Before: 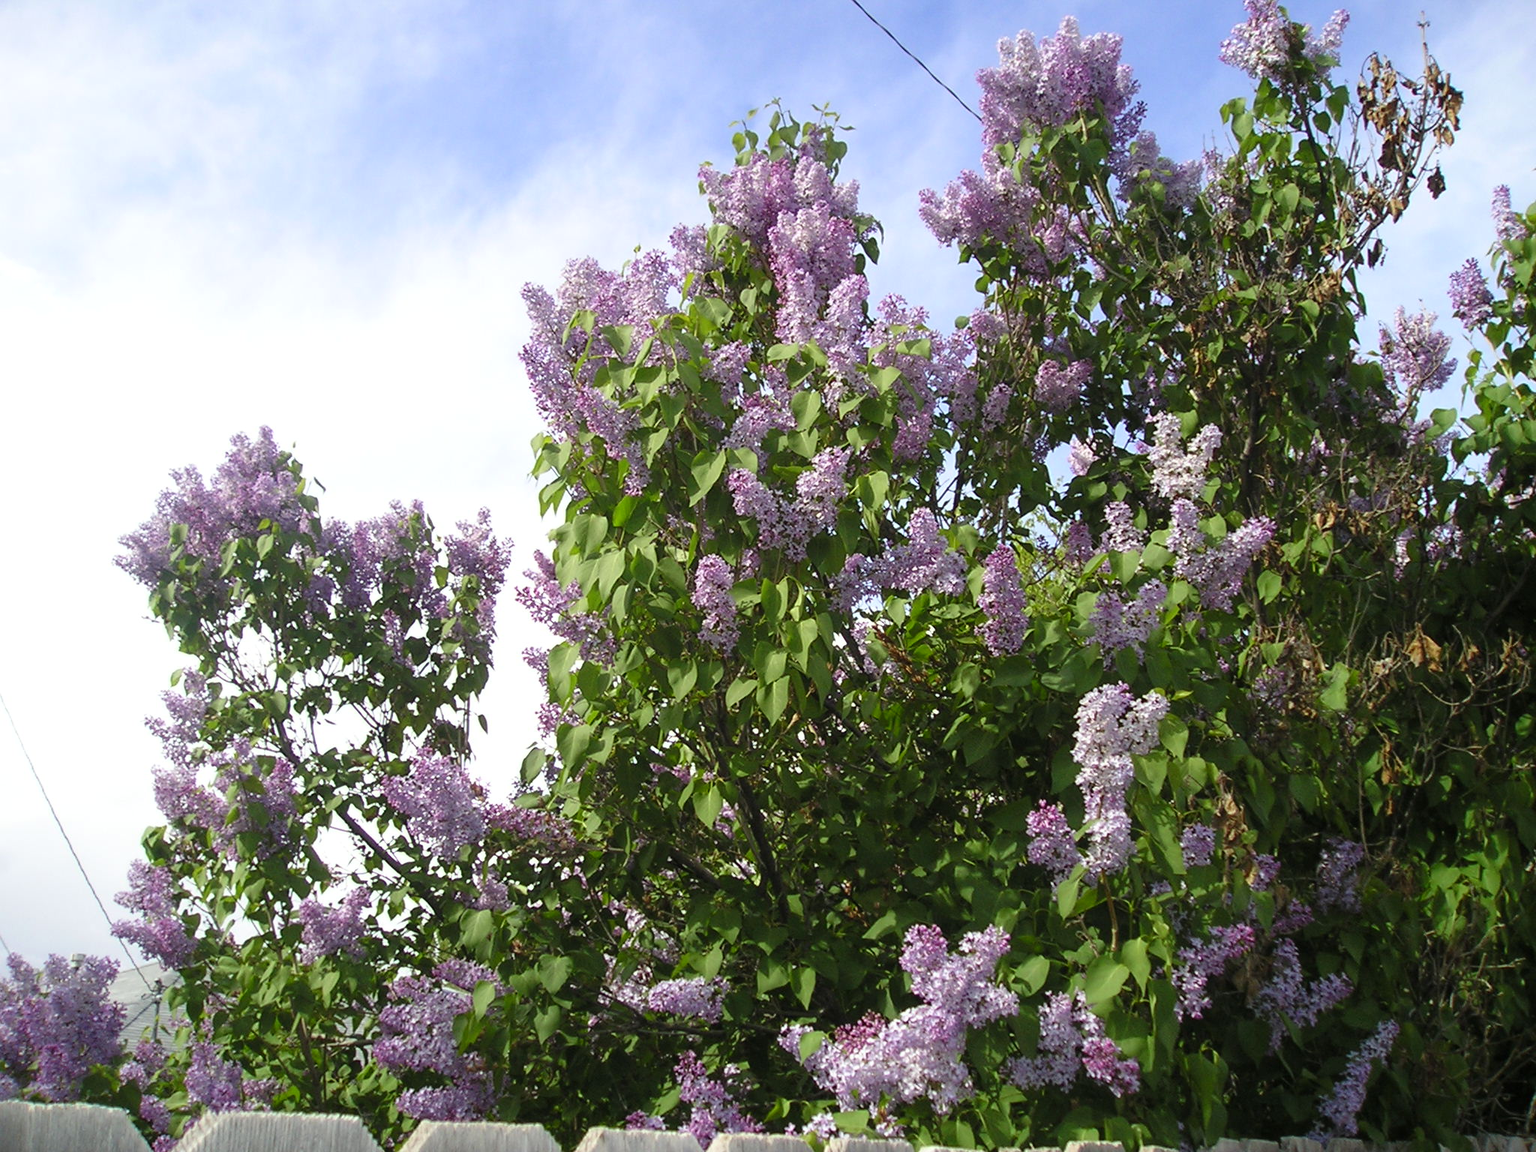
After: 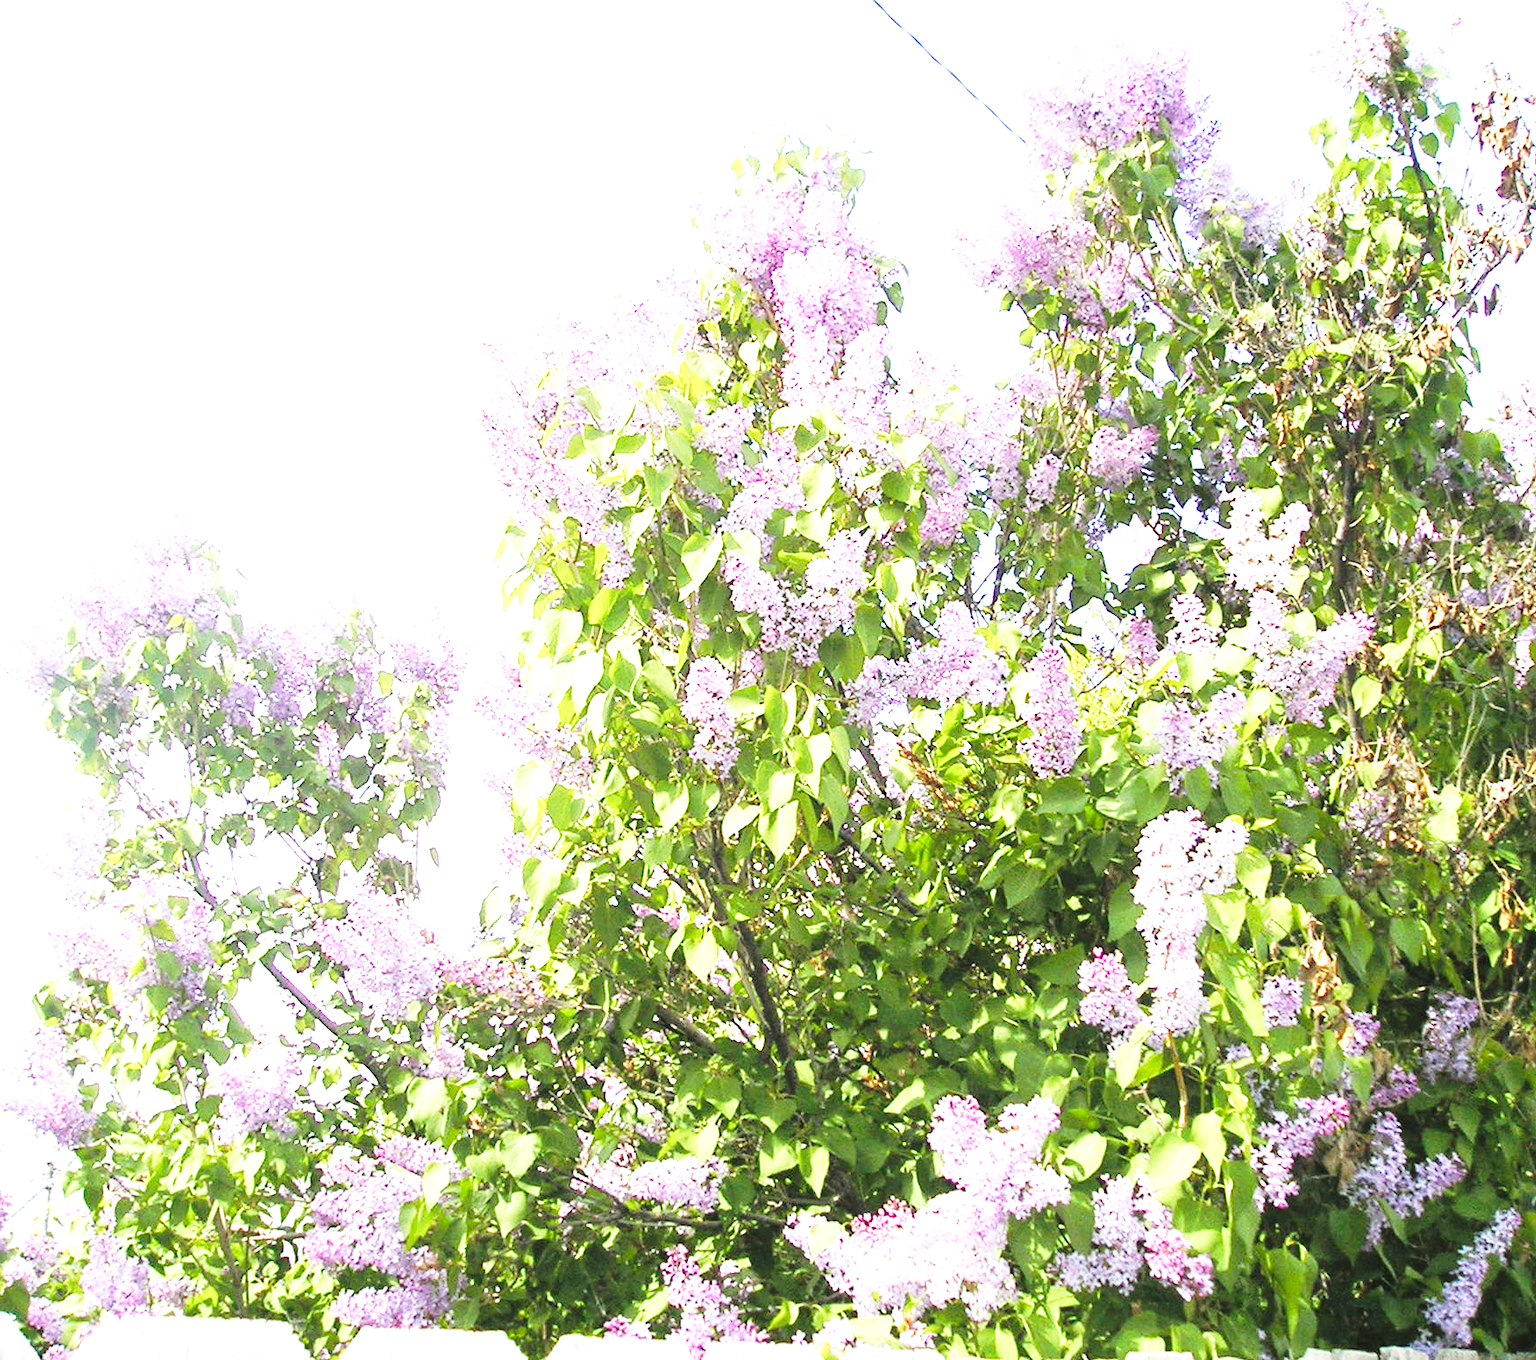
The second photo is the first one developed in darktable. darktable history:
base curve: curves: ch0 [(0, 0) (0.028, 0.03) (0.121, 0.232) (0.46, 0.748) (0.859, 0.968) (1, 1)], preserve colors none
crop: left 7.598%, right 7.873%
exposure: black level correction 0, exposure 2.138 EV, compensate exposure bias true, compensate highlight preservation false
color correction: highlights a* -0.182, highlights b* -0.124
